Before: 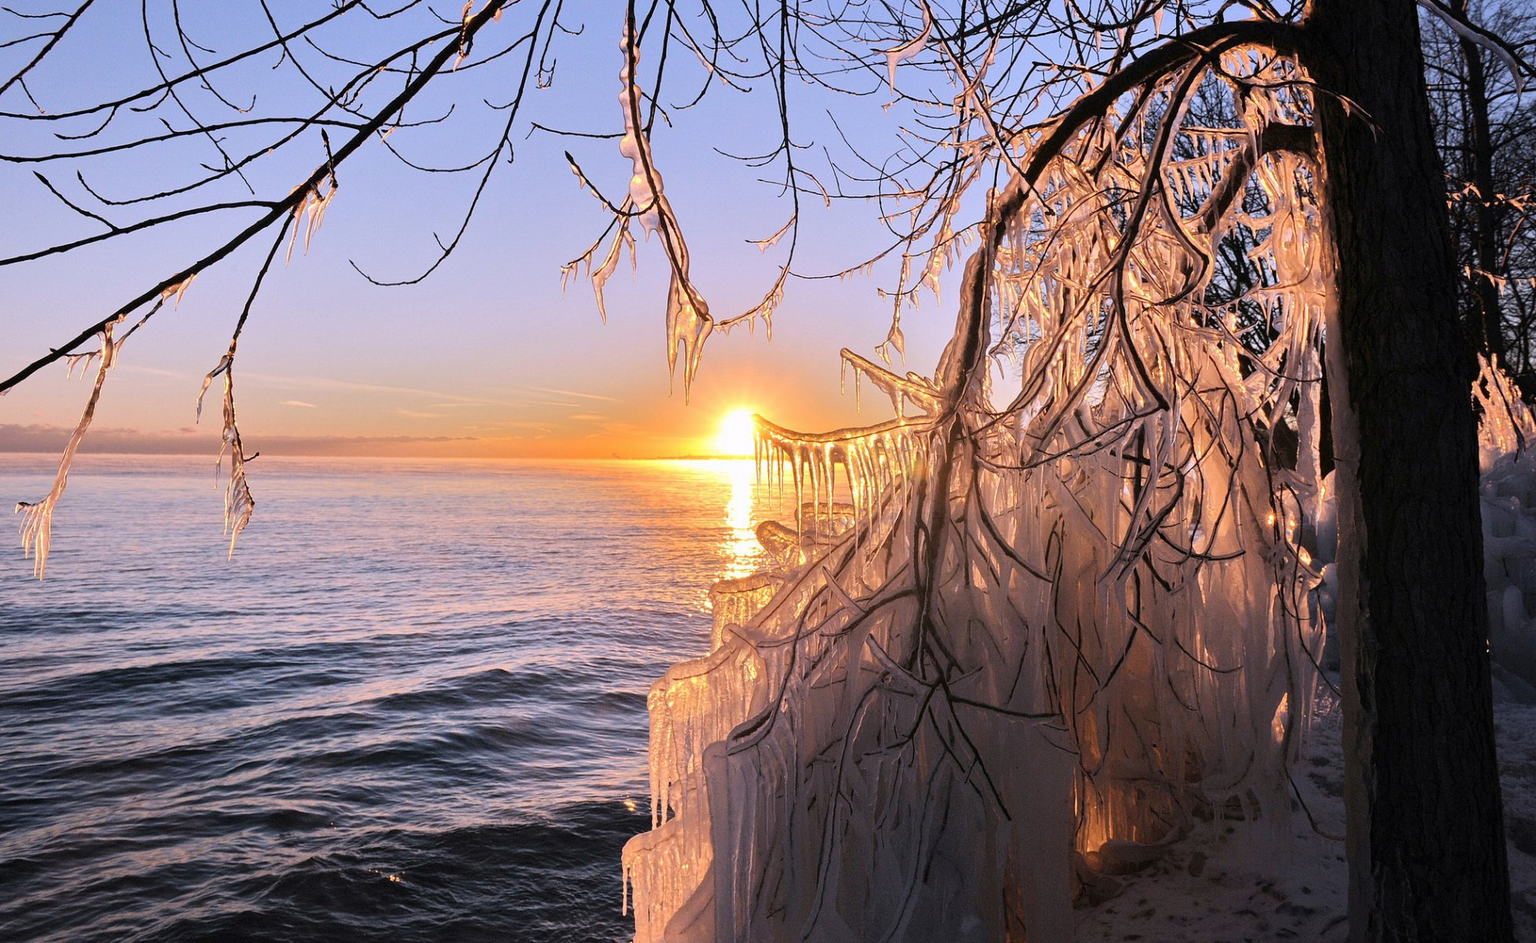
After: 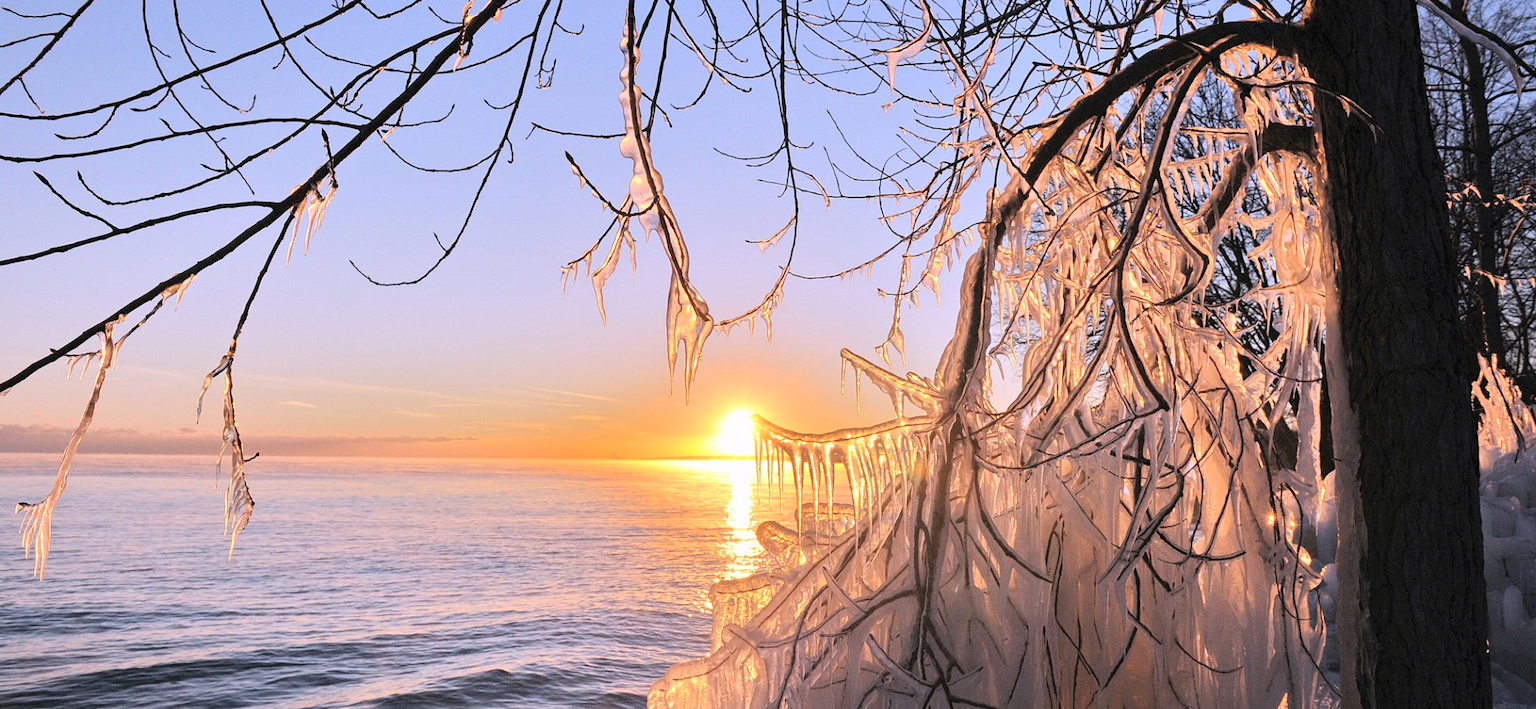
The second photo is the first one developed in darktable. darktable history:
contrast brightness saturation: brightness 0.147
crop: bottom 24.803%
